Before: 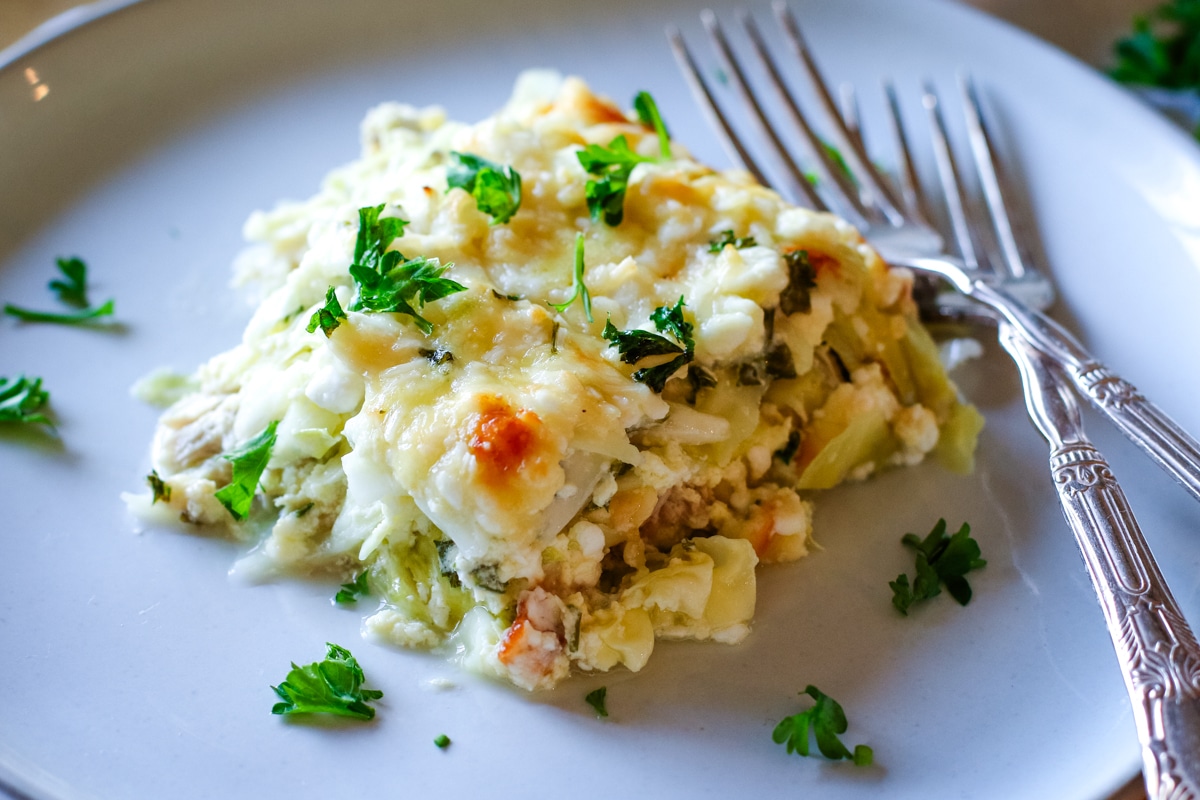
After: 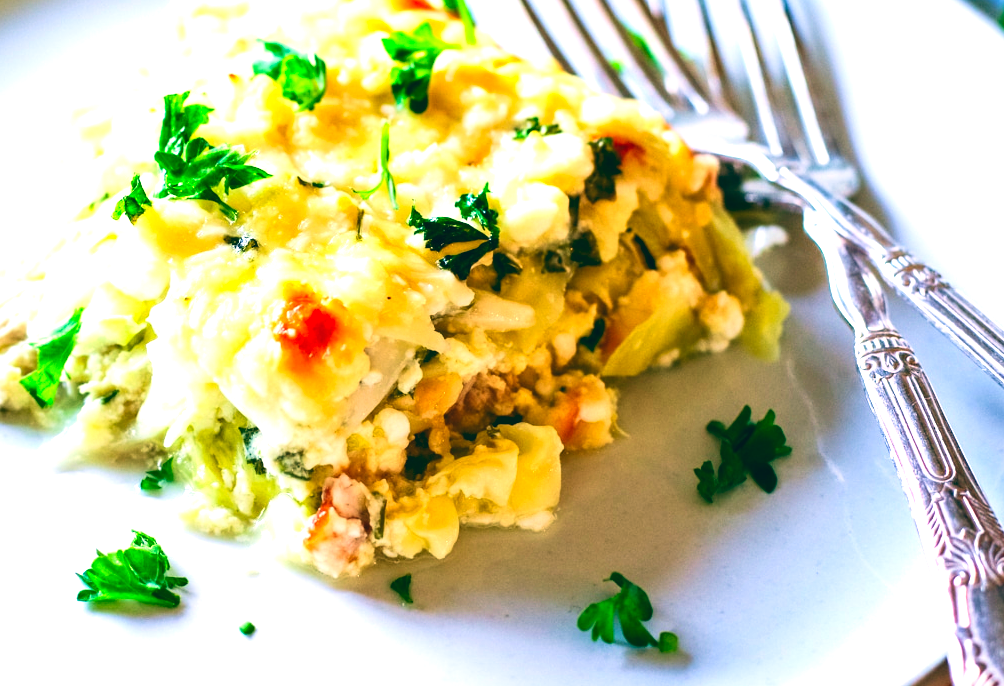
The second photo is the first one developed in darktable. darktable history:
color balance: lift [1.005, 0.99, 1.007, 1.01], gamma [1, 0.979, 1.011, 1.021], gain [0.923, 1.098, 1.025, 0.902], input saturation 90.45%, contrast 7.73%, output saturation 105.91%
velvia: on, module defaults
crop: left 16.315%, top 14.246%
contrast brightness saturation: contrast 0.18, saturation 0.3
exposure: exposure 1 EV, compensate highlight preservation false
